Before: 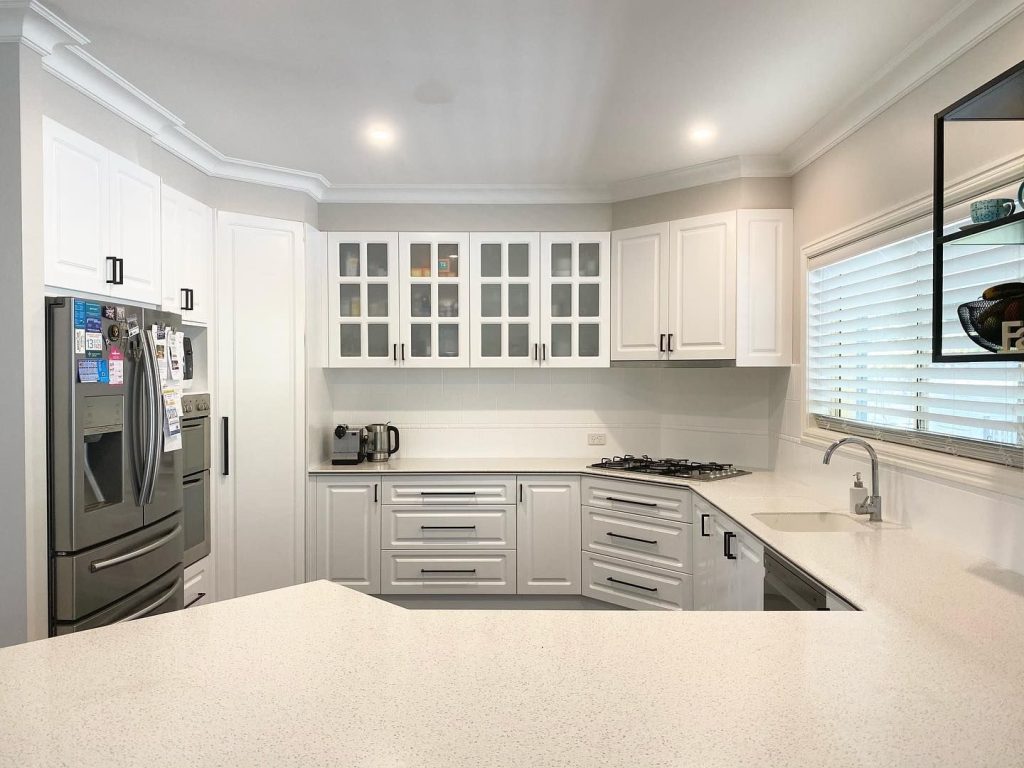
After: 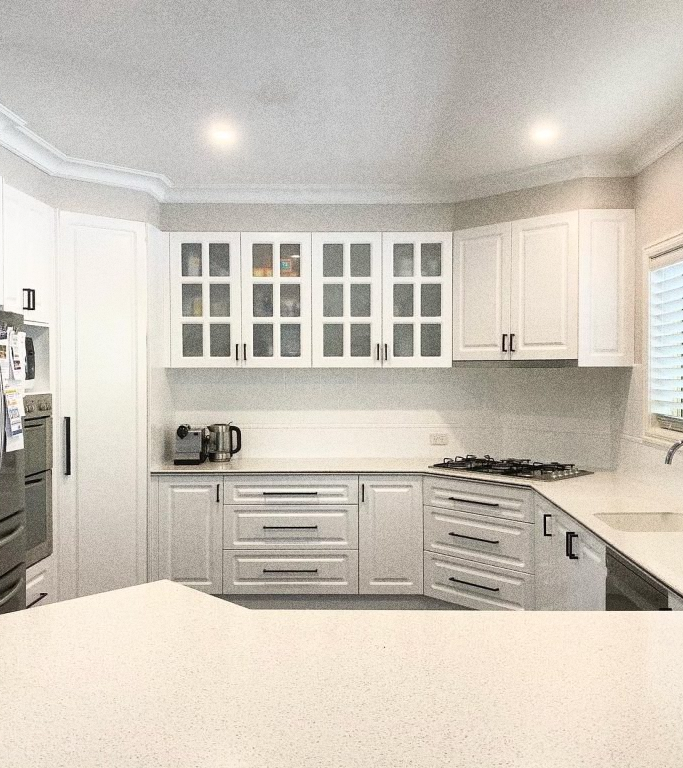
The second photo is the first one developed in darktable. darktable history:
grain: coarseness 0.09 ISO, strength 40%
shadows and highlights: shadows 0, highlights 40
crop and rotate: left 15.446%, right 17.836%
